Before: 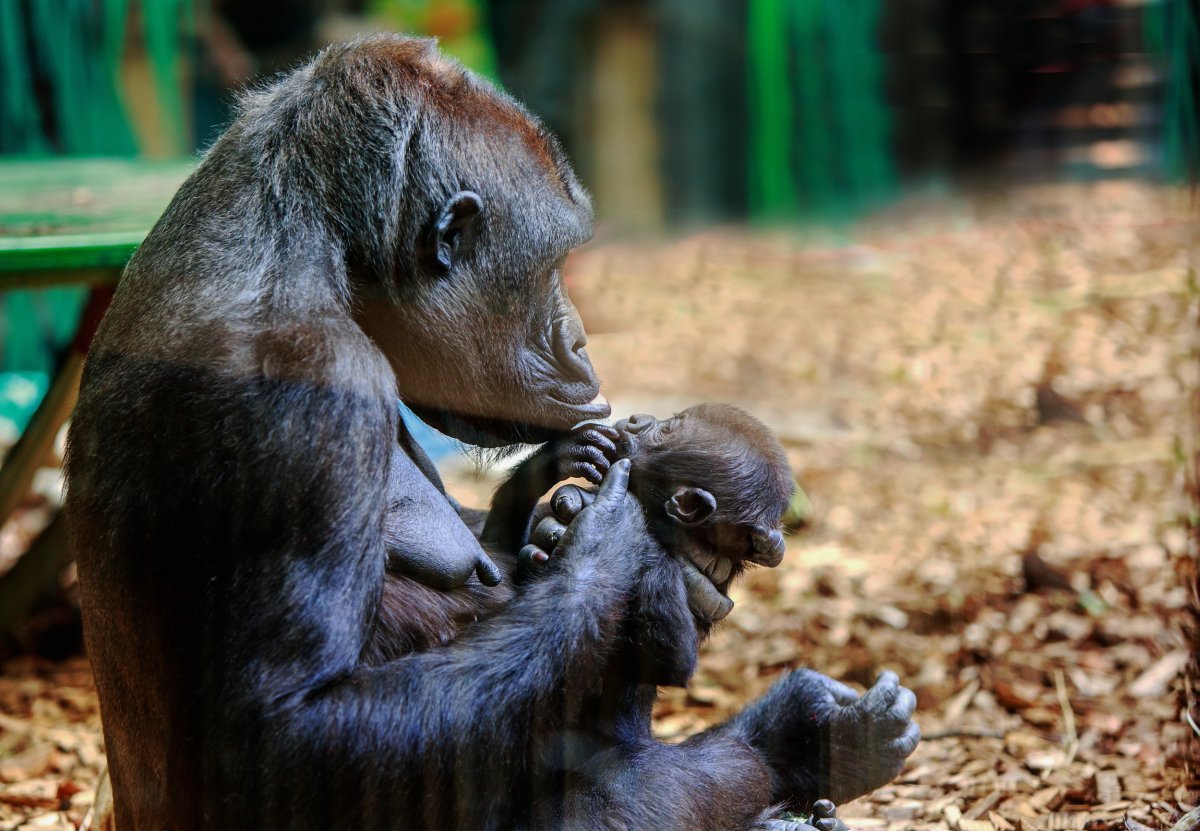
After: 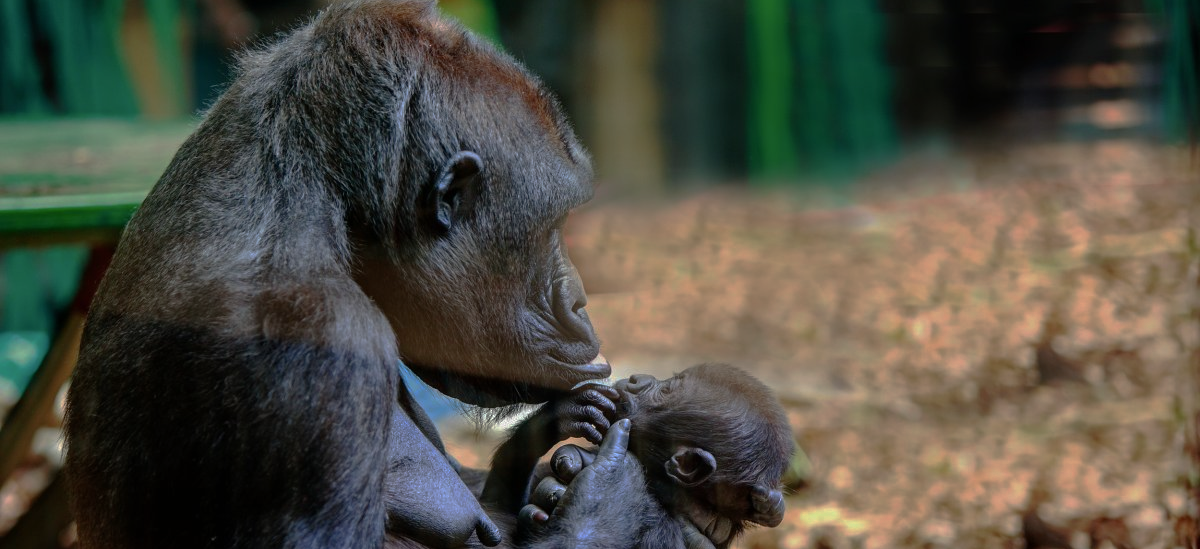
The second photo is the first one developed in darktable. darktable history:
base curve: curves: ch0 [(0, 0) (0.826, 0.587) (1, 1)], preserve colors none
crop and rotate: top 4.887%, bottom 28.968%
